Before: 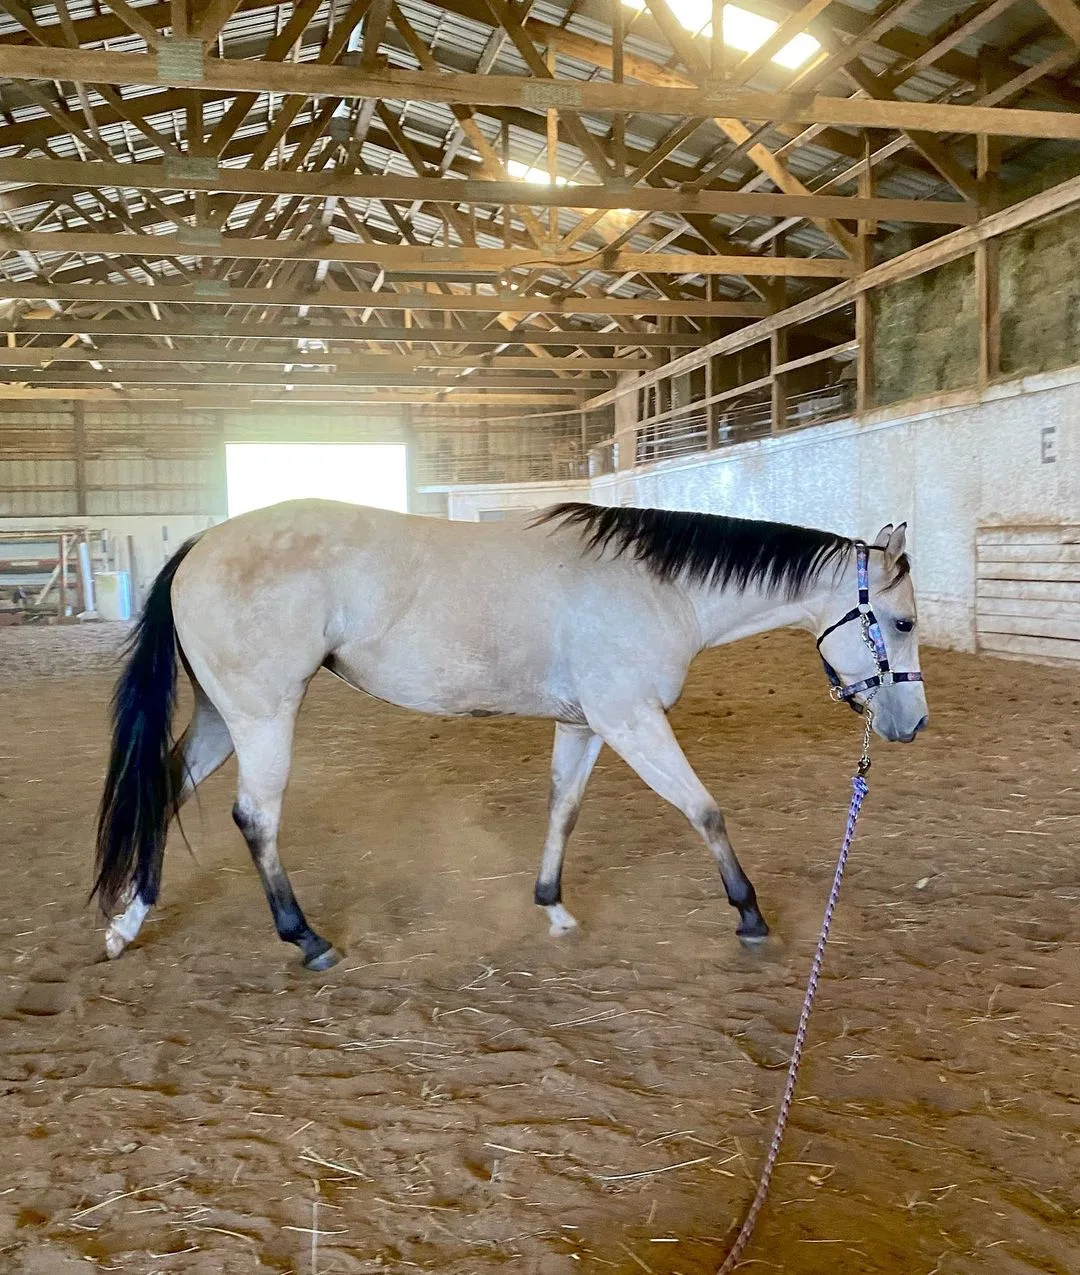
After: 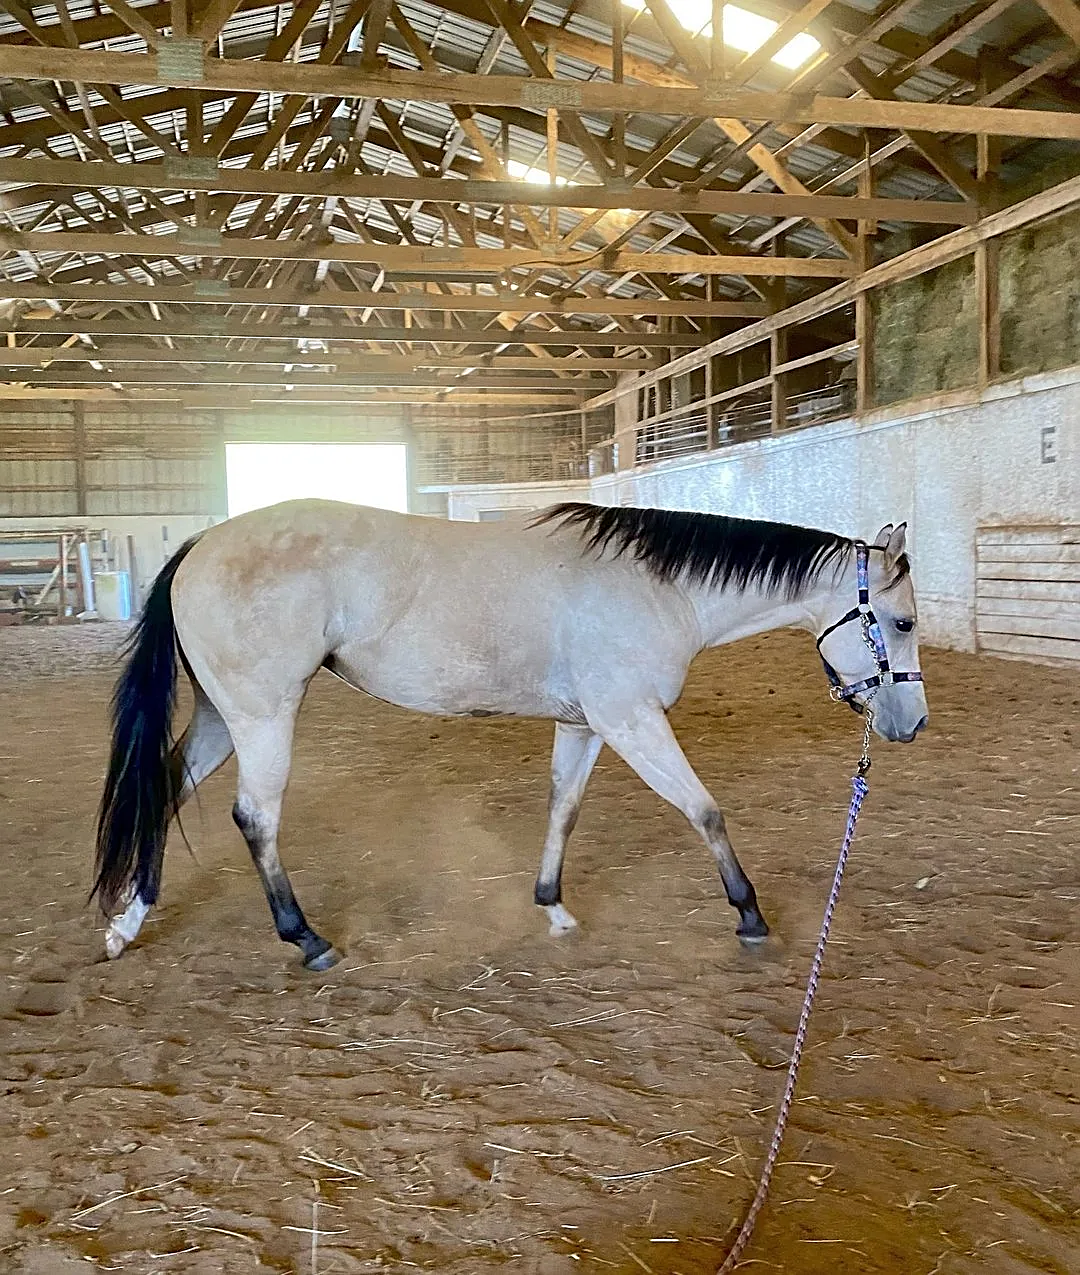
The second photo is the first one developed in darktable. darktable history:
sharpen: on, module defaults
tone equalizer: edges refinement/feathering 500, mask exposure compensation -1.57 EV, preserve details no
shadows and highlights: shadows 31.68, highlights -31.98, soften with gaussian
exposure: exposure -0.017 EV, compensate exposure bias true, compensate highlight preservation false
